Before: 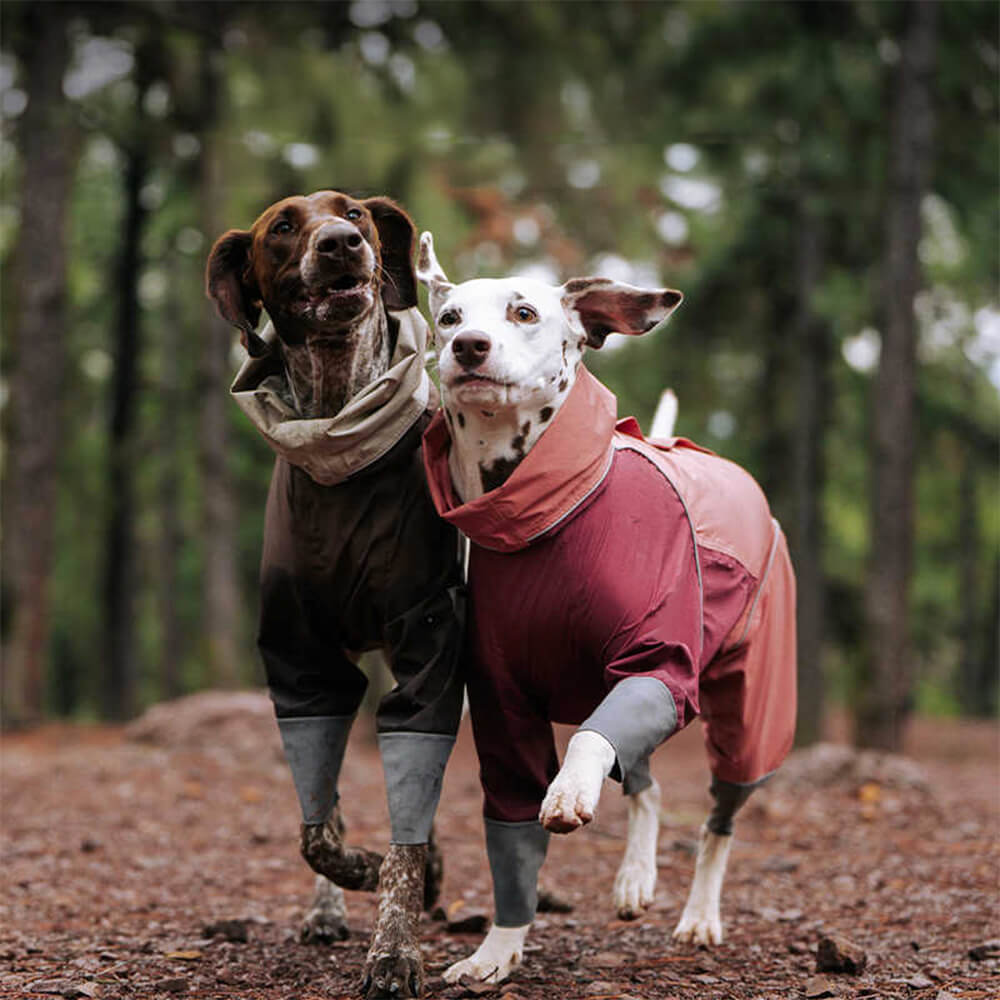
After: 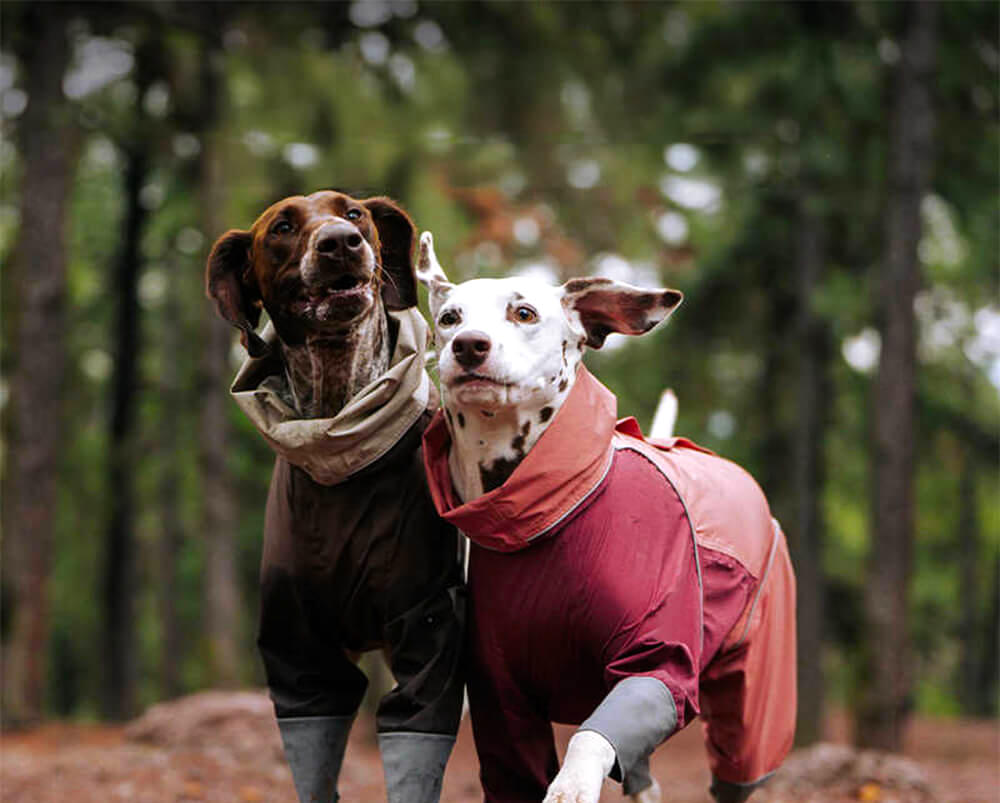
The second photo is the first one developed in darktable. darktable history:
color balance: contrast 6.48%, output saturation 113.3%
crop: bottom 19.644%
